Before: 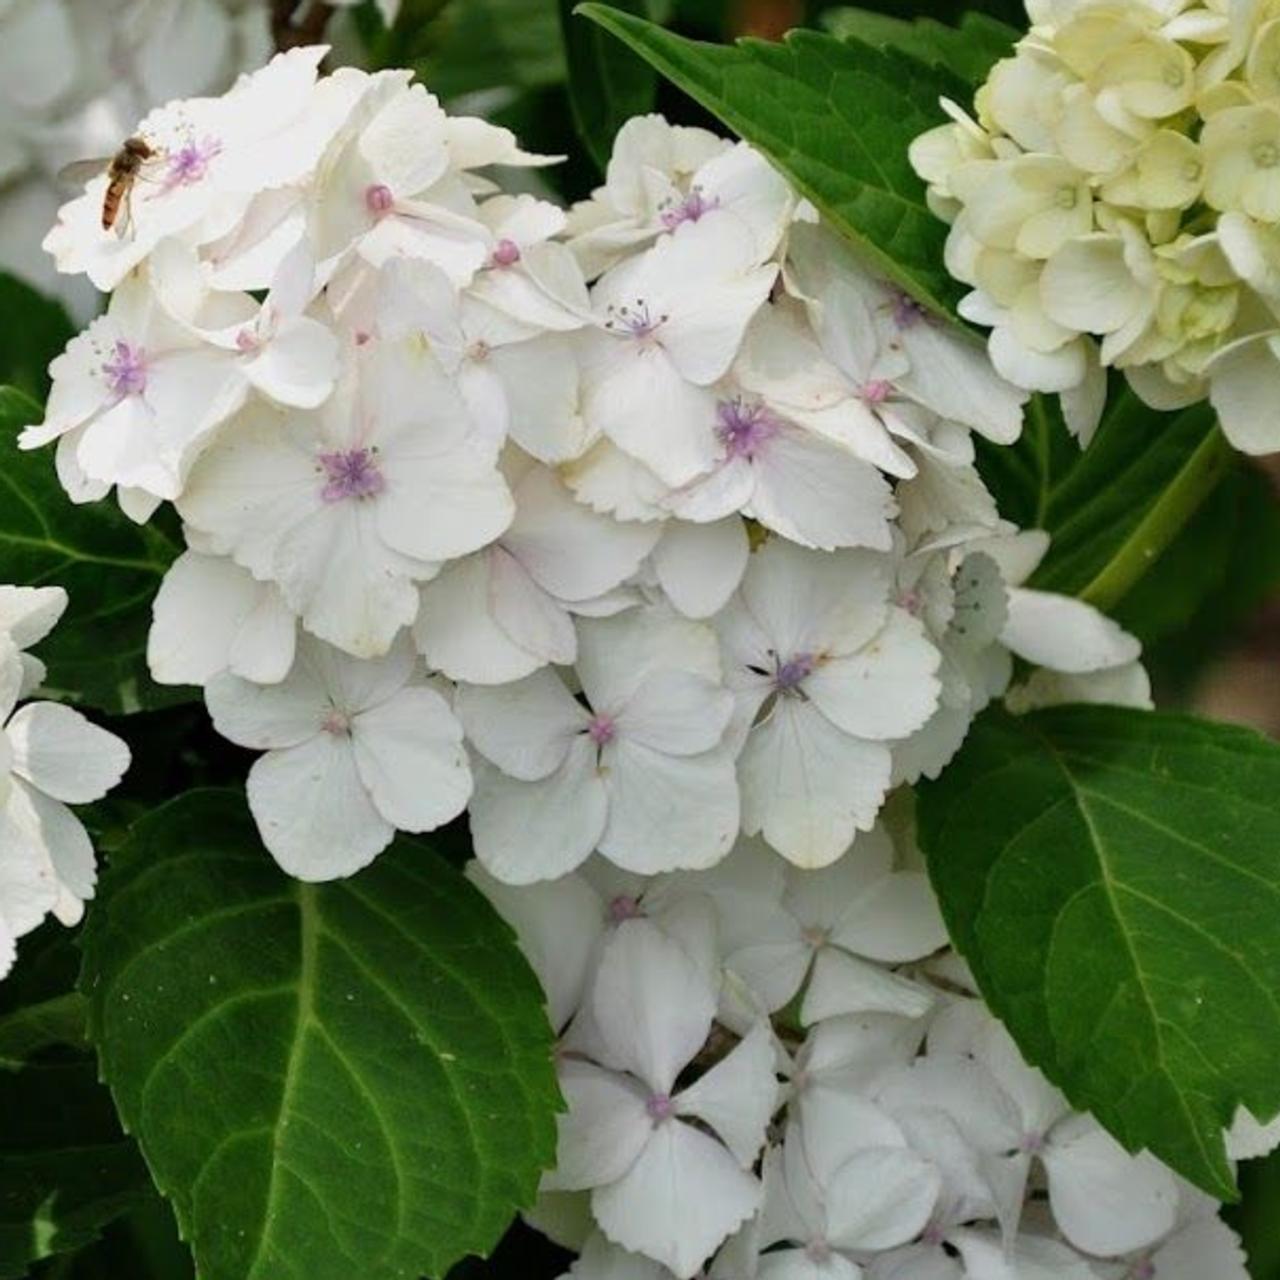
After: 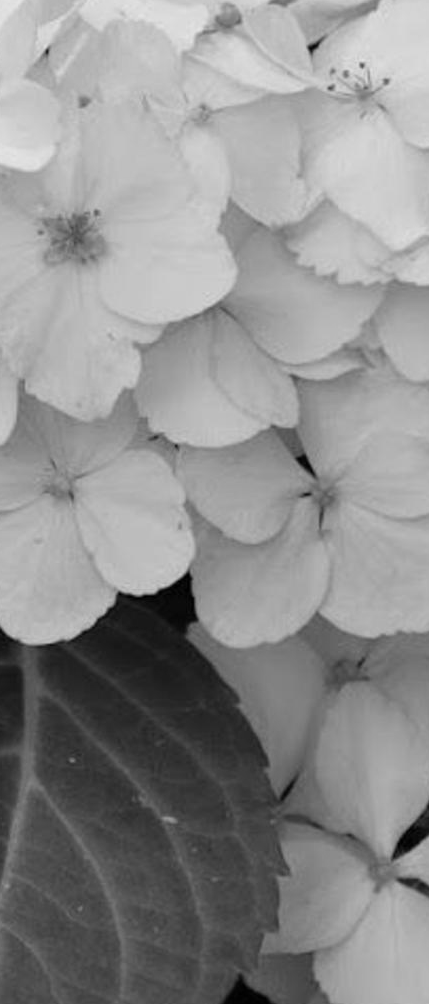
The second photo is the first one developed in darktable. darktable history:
white balance: red 0.924, blue 1.095
crop and rotate: left 21.77%, top 18.528%, right 44.676%, bottom 2.997%
monochrome: a -35.87, b 49.73, size 1.7
